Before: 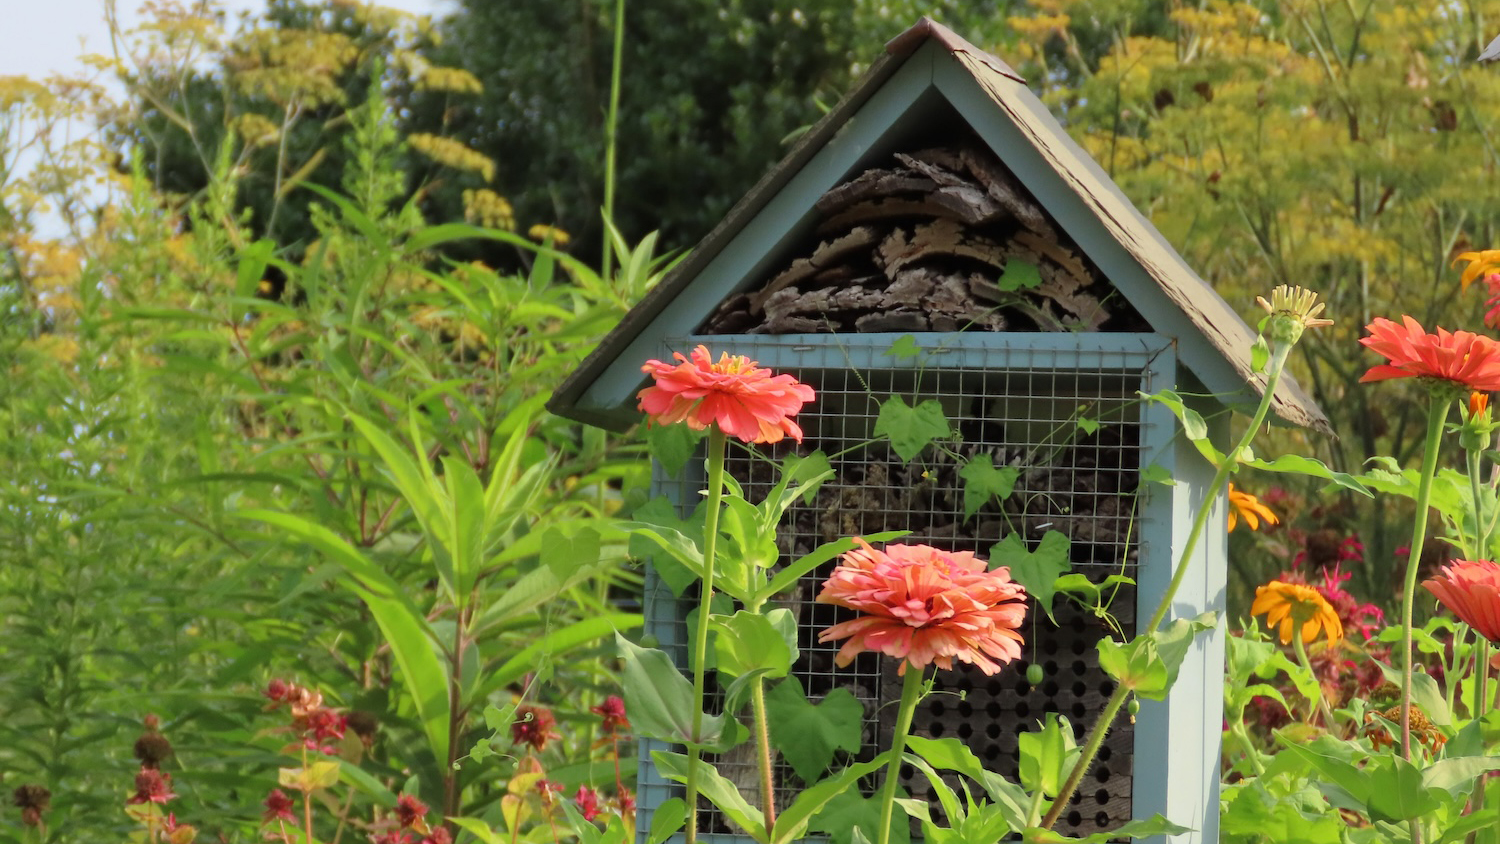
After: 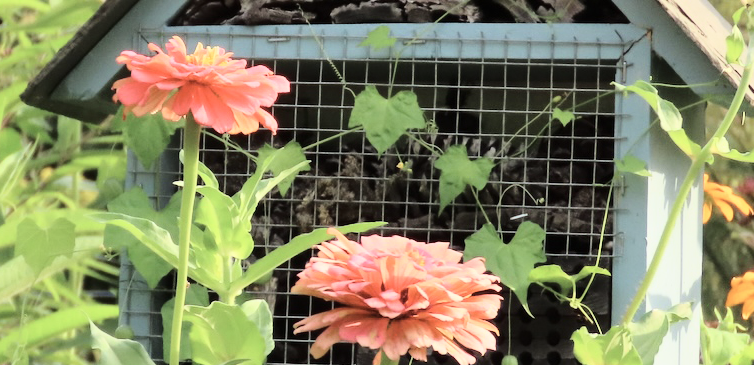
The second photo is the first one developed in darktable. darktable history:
base curve: curves: ch0 [(0, 0) (0.028, 0.03) (0.121, 0.232) (0.46, 0.748) (0.859, 0.968) (1, 1)]
crop: left 35.03%, top 36.625%, right 14.663%, bottom 20.057%
contrast brightness saturation: contrast 0.1, saturation -0.3
